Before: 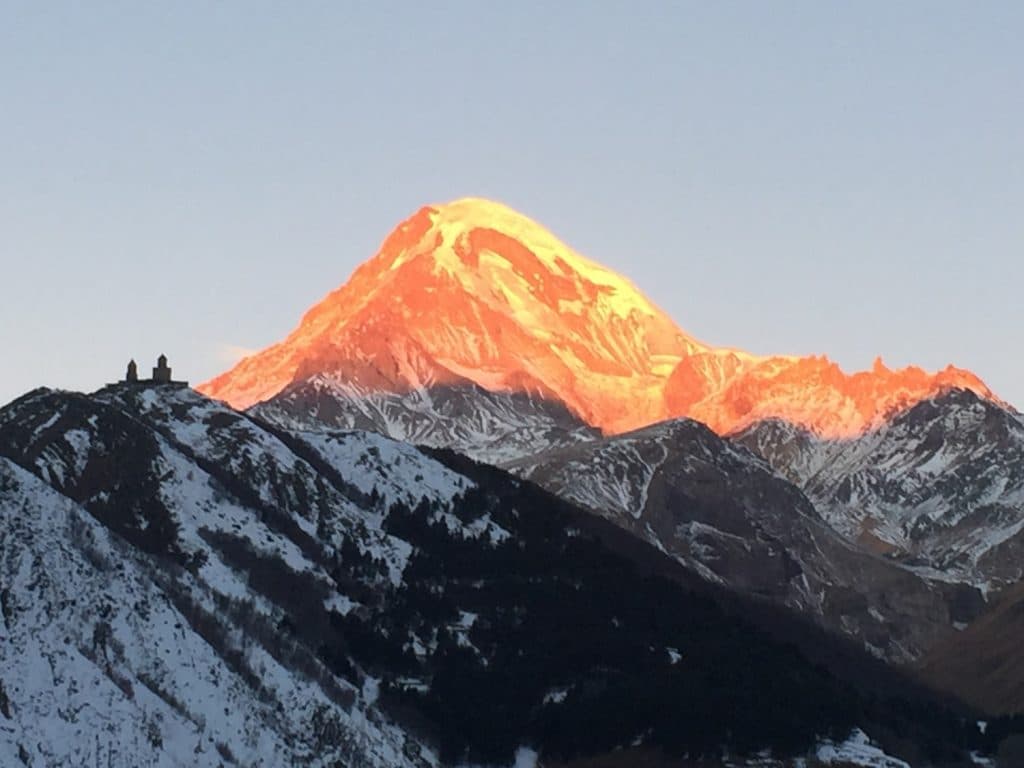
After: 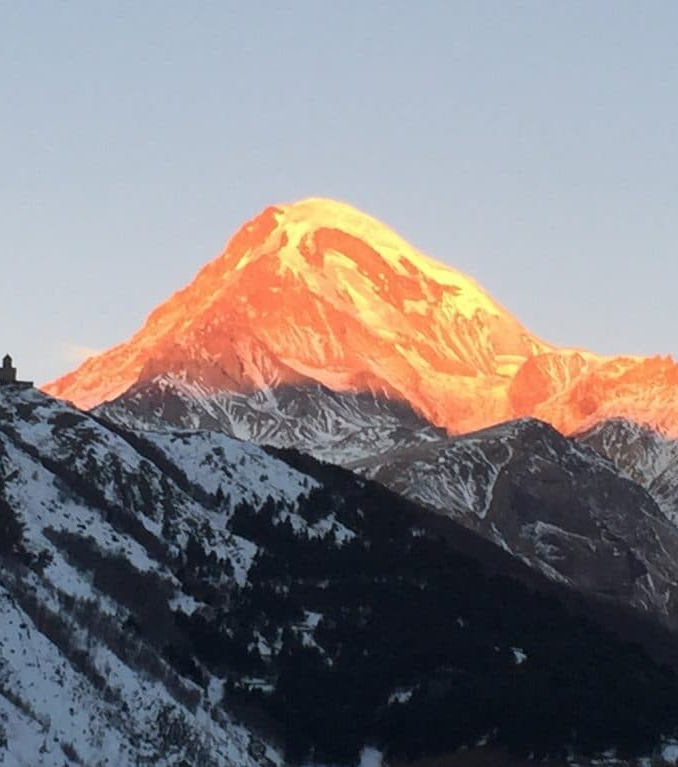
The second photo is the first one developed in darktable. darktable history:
crop and rotate: left 15.201%, right 18.509%
